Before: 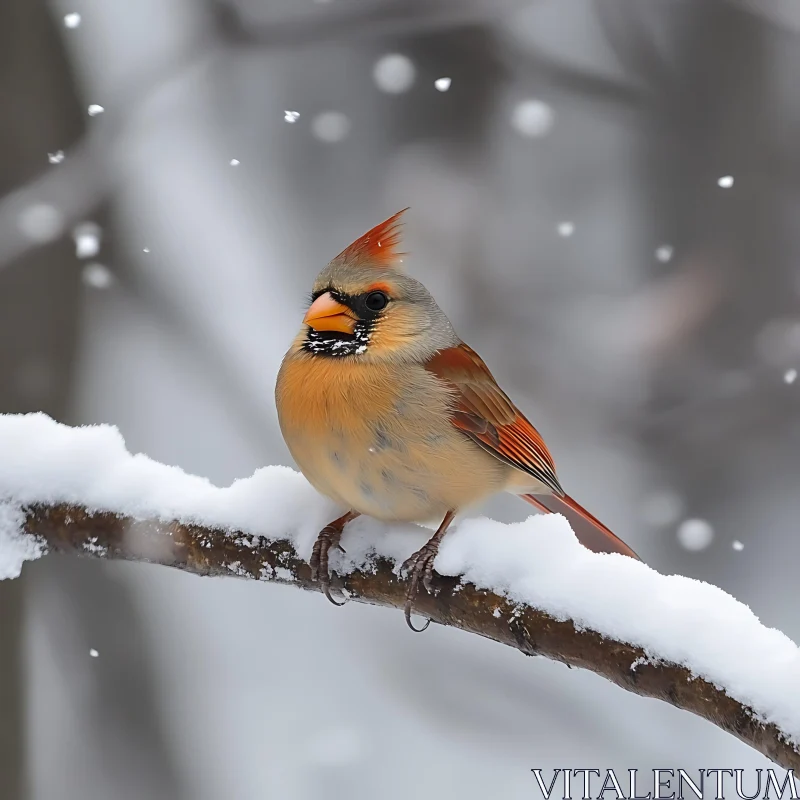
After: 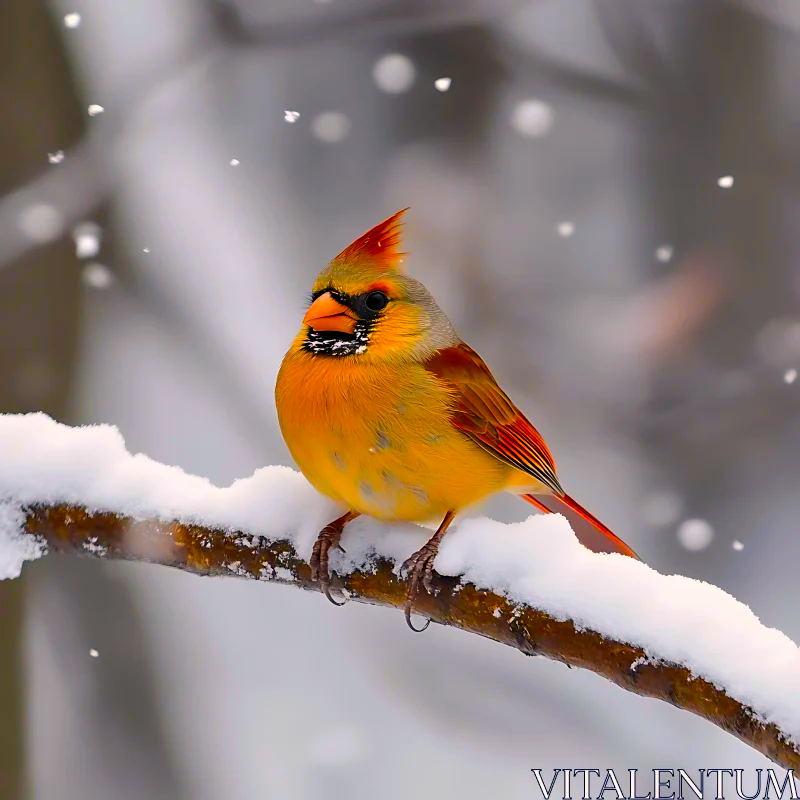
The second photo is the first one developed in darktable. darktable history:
color balance rgb: highlights gain › chroma 1.657%, highlights gain › hue 57.4°, global offset › luminance -0.494%, white fulcrum 0.06 EV, perceptual saturation grading › global saturation 64.12%, perceptual saturation grading › highlights 59.348%, perceptual saturation grading › mid-tones 49.838%, perceptual saturation grading › shadows 49.783%, global vibrance 9.819%
color zones: curves: ch0 [(0.224, 0.526) (0.75, 0.5)]; ch1 [(0.055, 0.526) (0.224, 0.761) (0.377, 0.526) (0.75, 0.5)]
